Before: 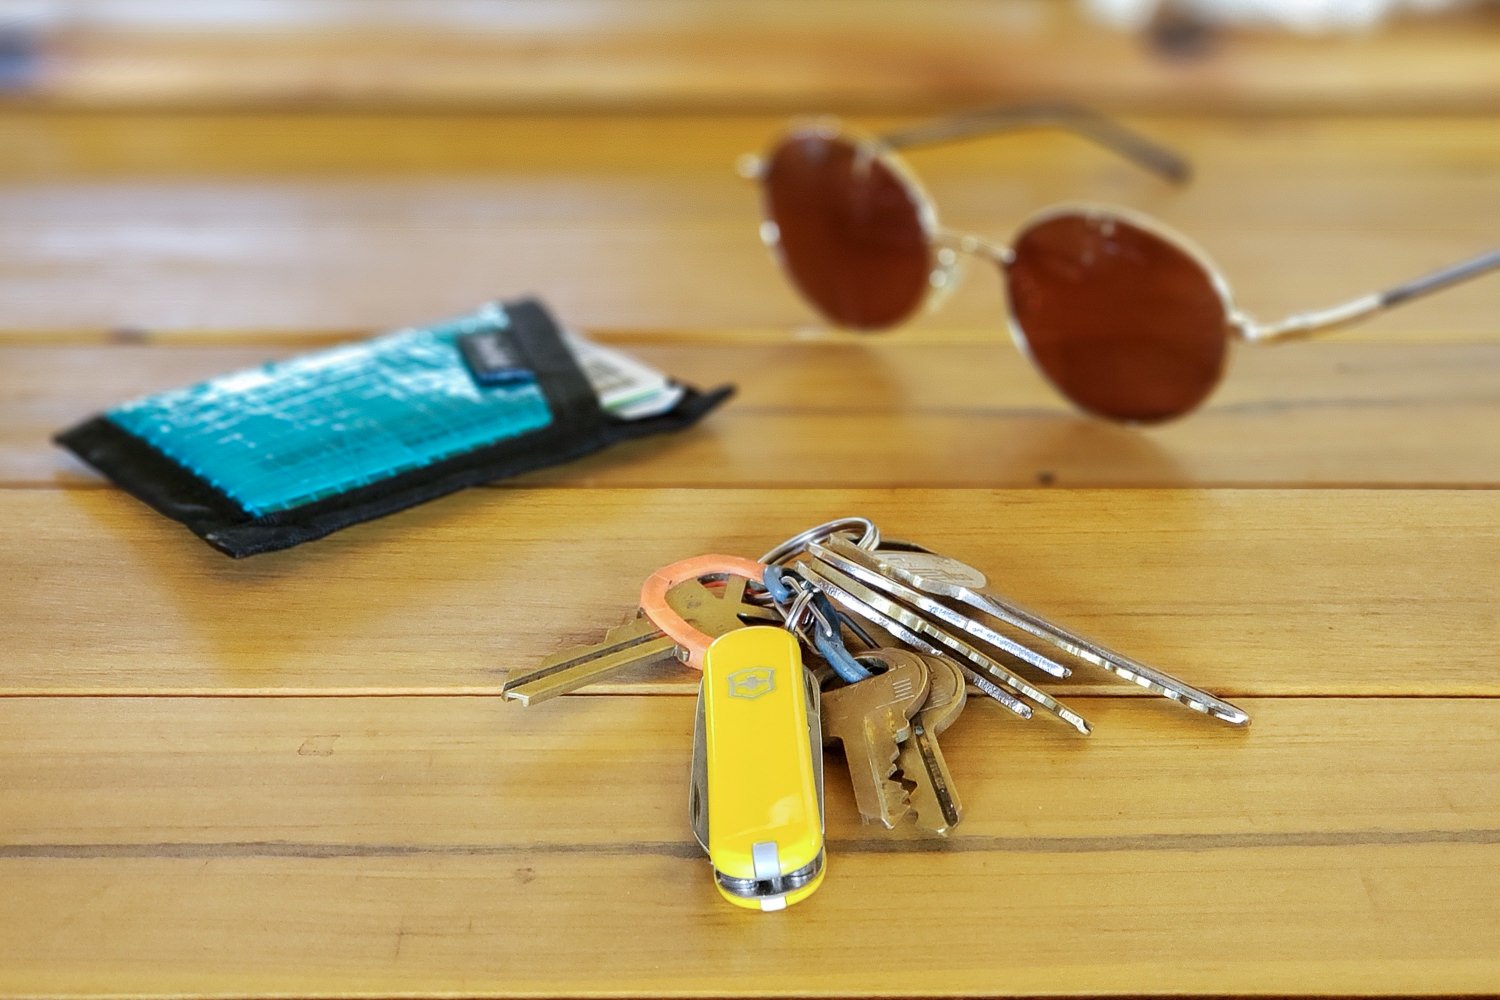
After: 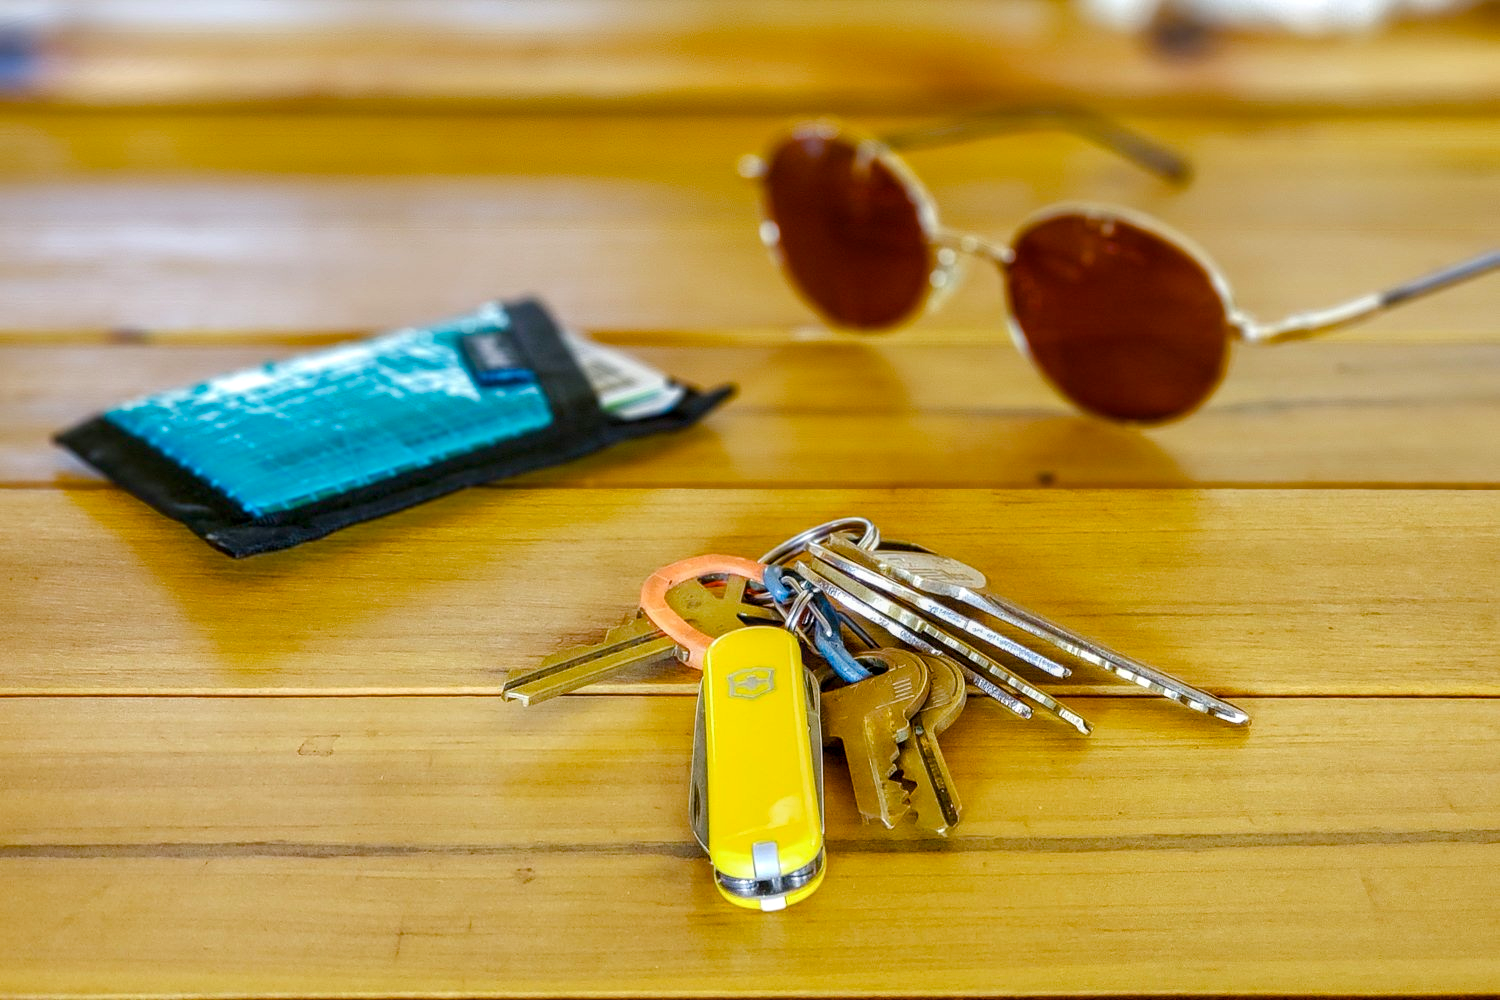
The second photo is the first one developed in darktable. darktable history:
local contrast: on, module defaults
color balance rgb: shadows lift › chroma 1.038%, shadows lift › hue 241.73°, perceptual saturation grading › global saturation 56.031%, perceptual saturation grading › highlights -50.602%, perceptual saturation grading › mid-tones 39.364%, perceptual saturation grading › shadows 31.163%, global vibrance 9.815%
